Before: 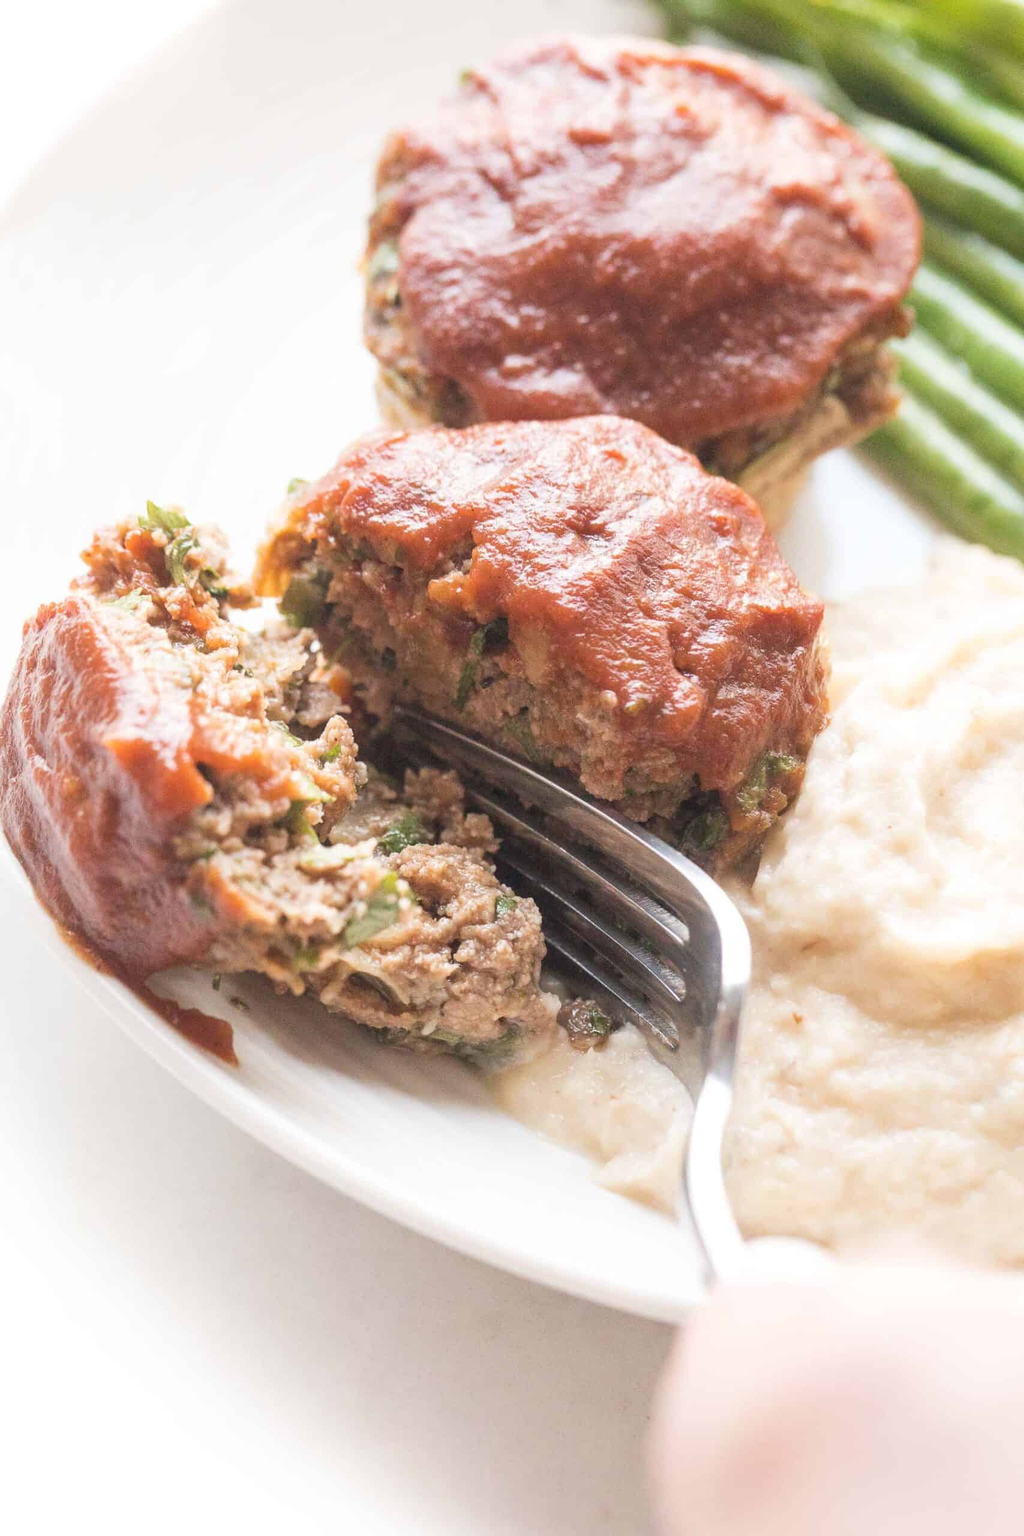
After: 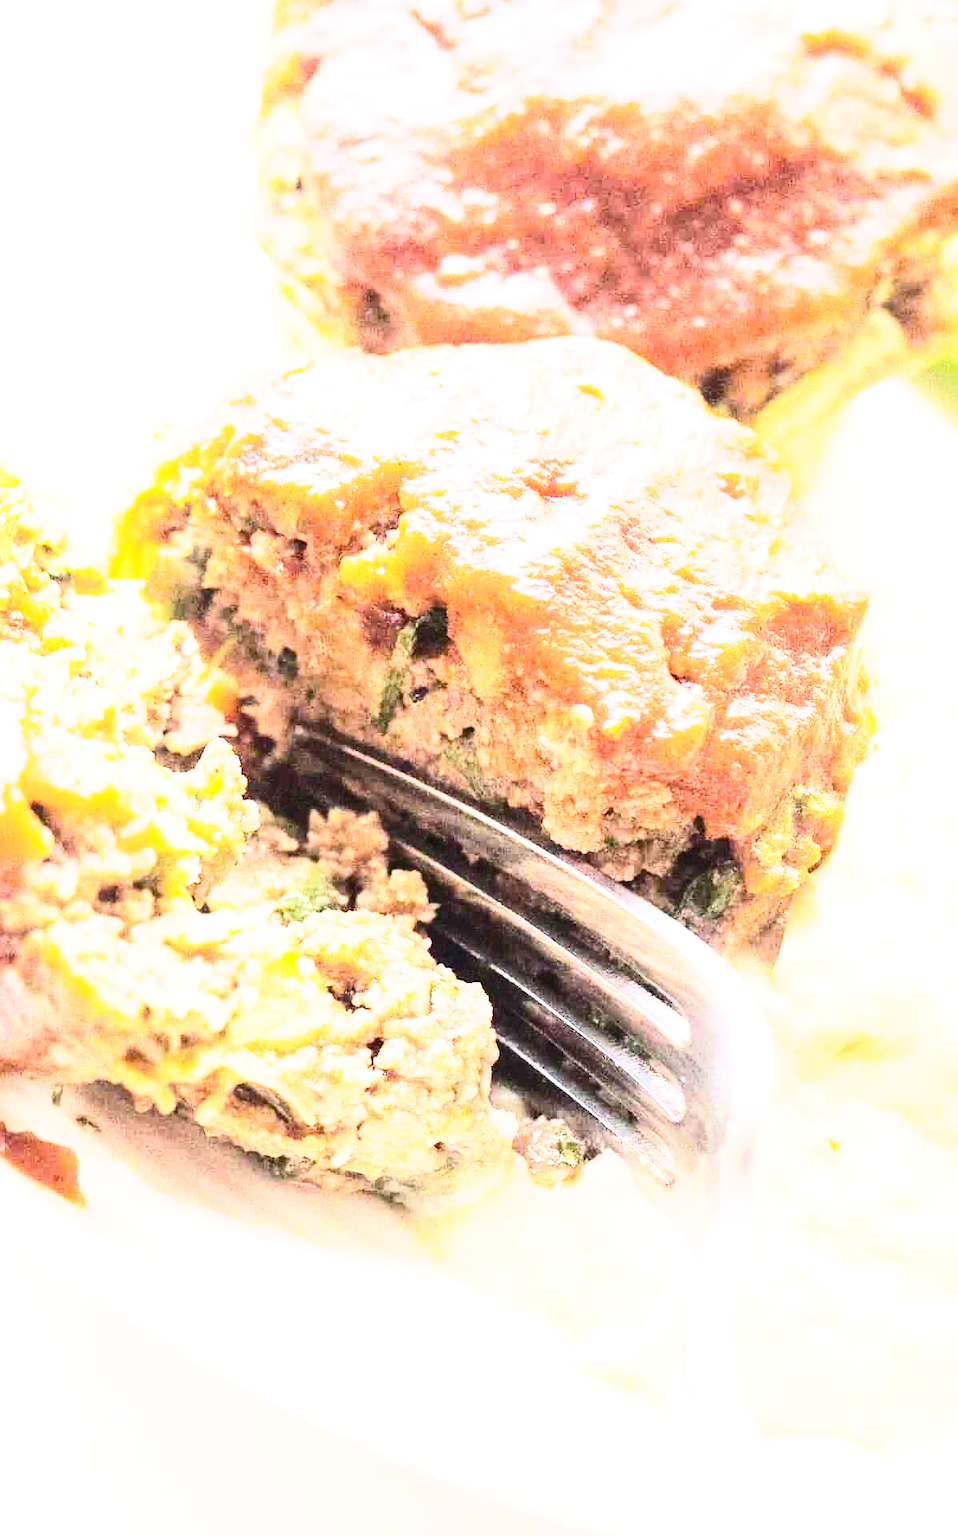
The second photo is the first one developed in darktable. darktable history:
exposure: black level correction 0.001, exposure 0.955 EV, compensate exposure bias true, compensate highlight preservation false
color balance rgb: perceptual saturation grading › global saturation 36%, perceptual brilliance grading › global brilliance 10%, global vibrance 20%
contrast brightness saturation: contrast 0.5, saturation -0.1
crop and rotate: left 17.046%, top 10.659%, right 12.989%, bottom 14.553%
base curve: curves: ch0 [(0, 0) (0.088, 0.125) (0.176, 0.251) (0.354, 0.501) (0.613, 0.749) (1, 0.877)], preserve colors none
